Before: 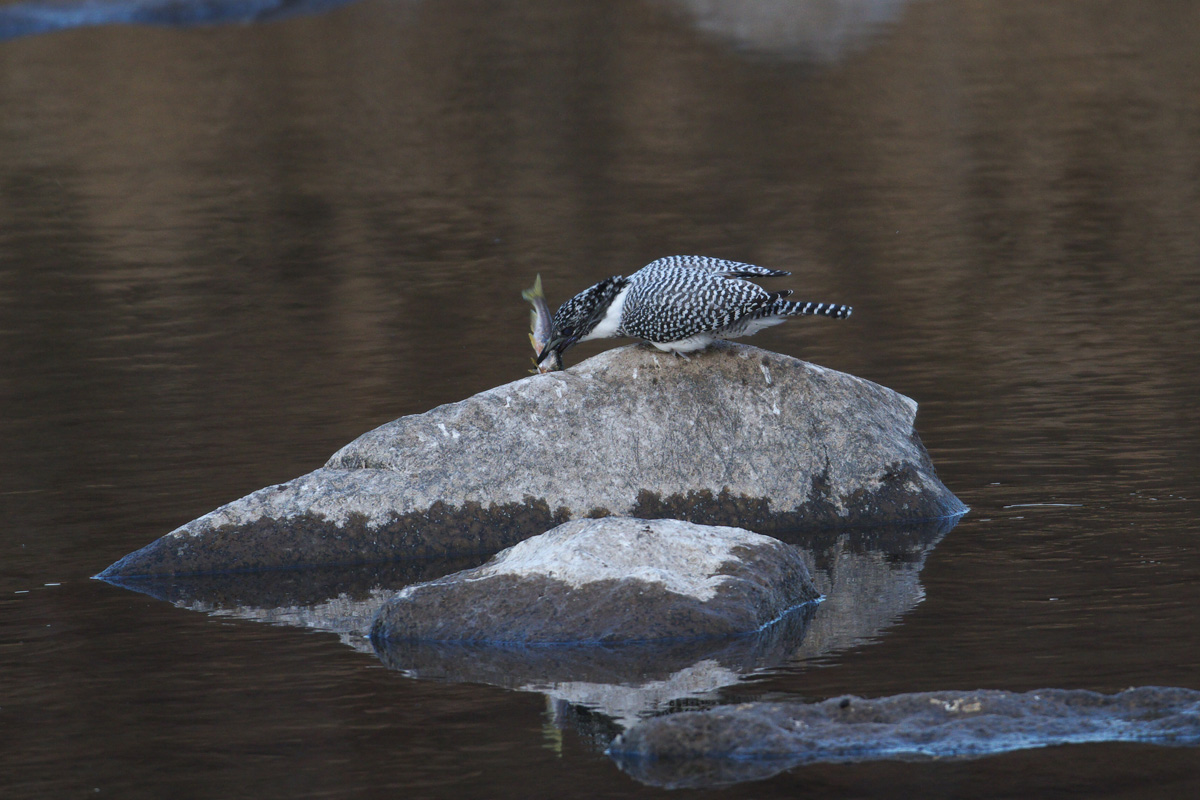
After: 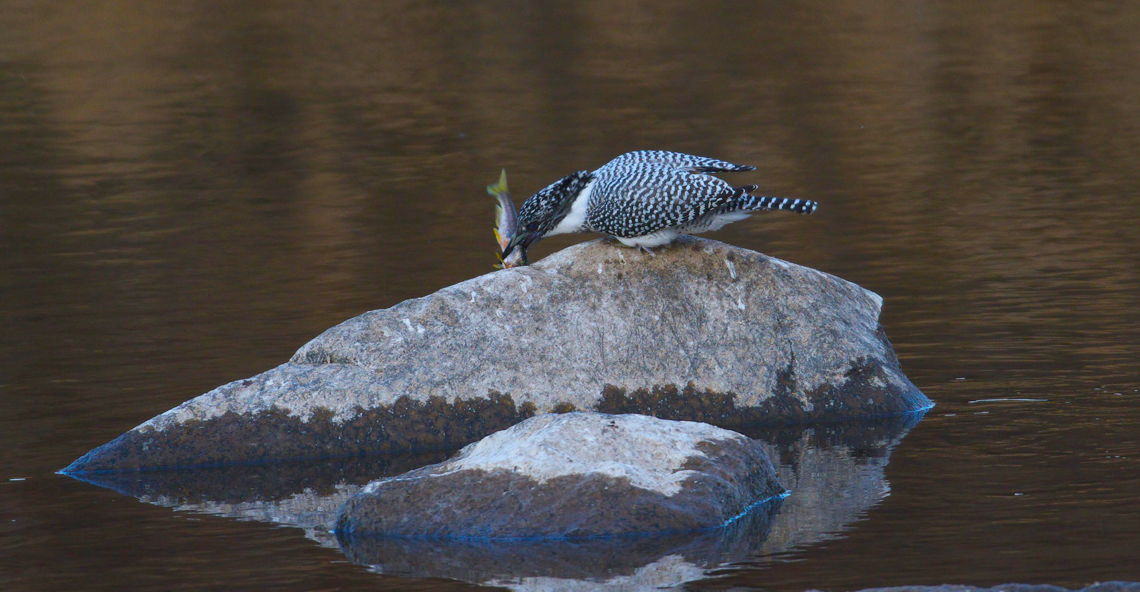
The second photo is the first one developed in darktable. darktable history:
color balance: input saturation 134.34%, contrast -10.04%, contrast fulcrum 19.67%, output saturation 133.51%
white balance: red 1, blue 1
crop and rotate: left 2.991%, top 13.302%, right 1.981%, bottom 12.636%
contrast brightness saturation: contrast 0.07
